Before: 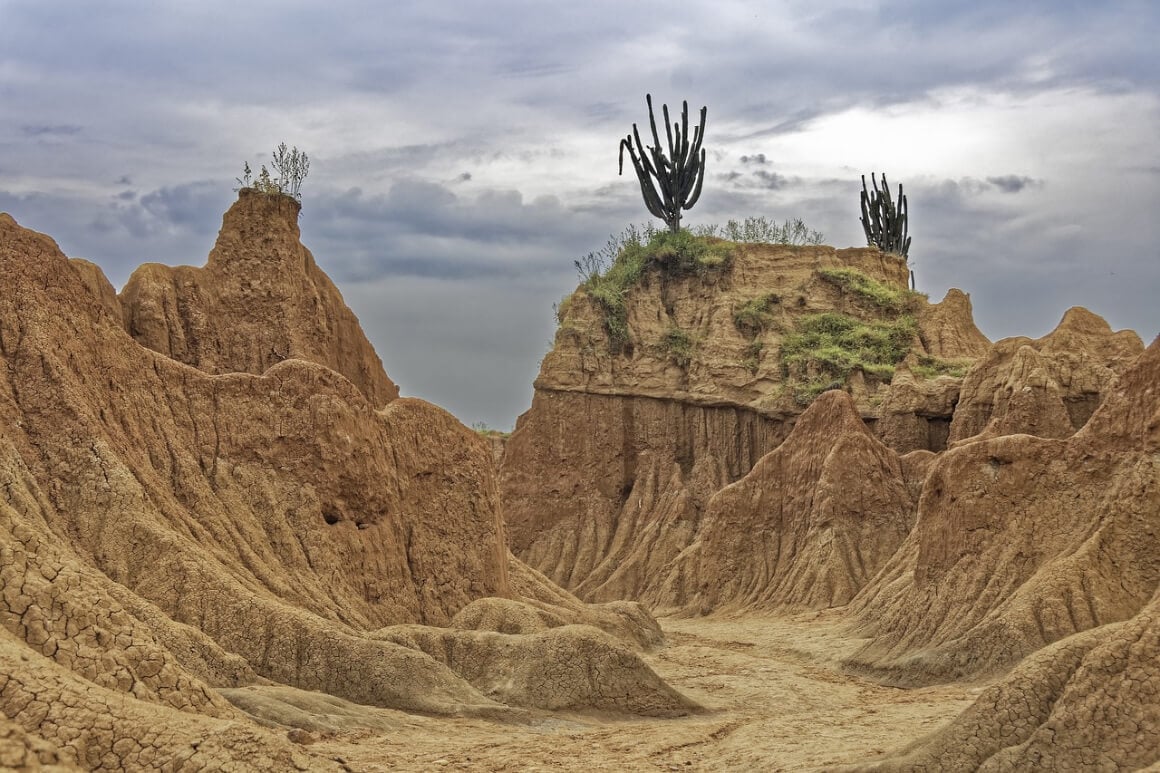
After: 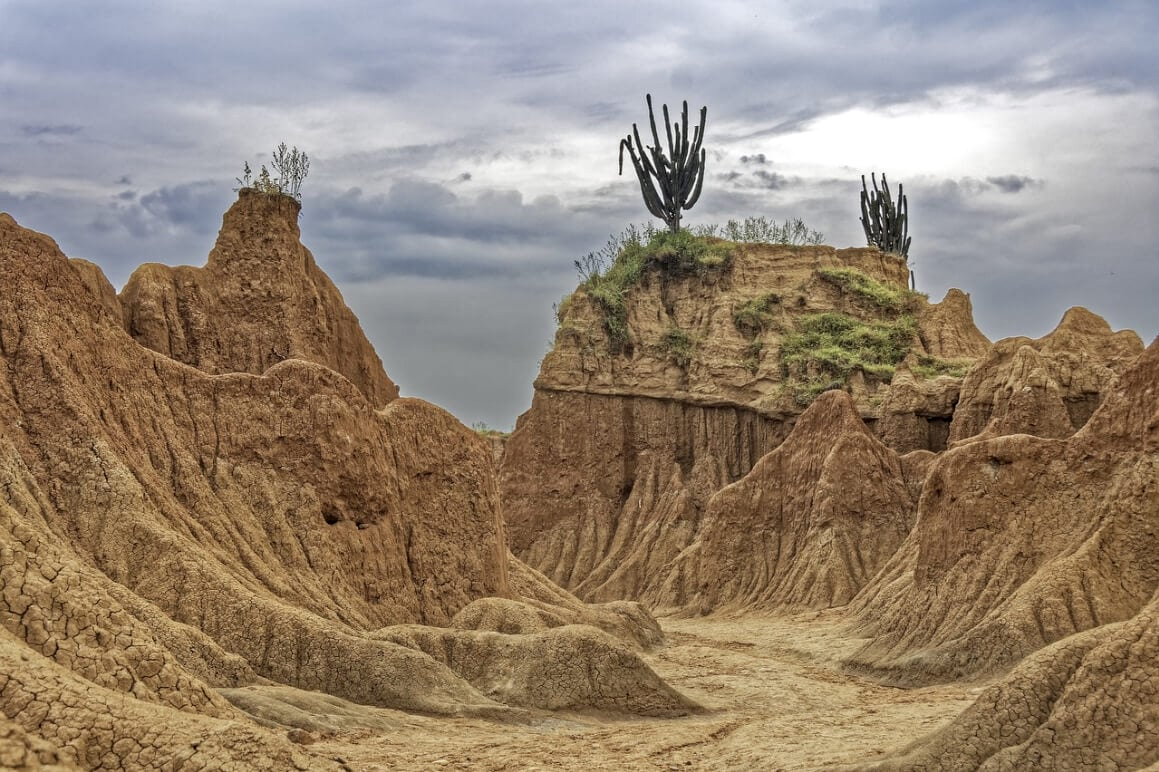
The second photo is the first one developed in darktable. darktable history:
crop: left 0.014%
local contrast: on, module defaults
